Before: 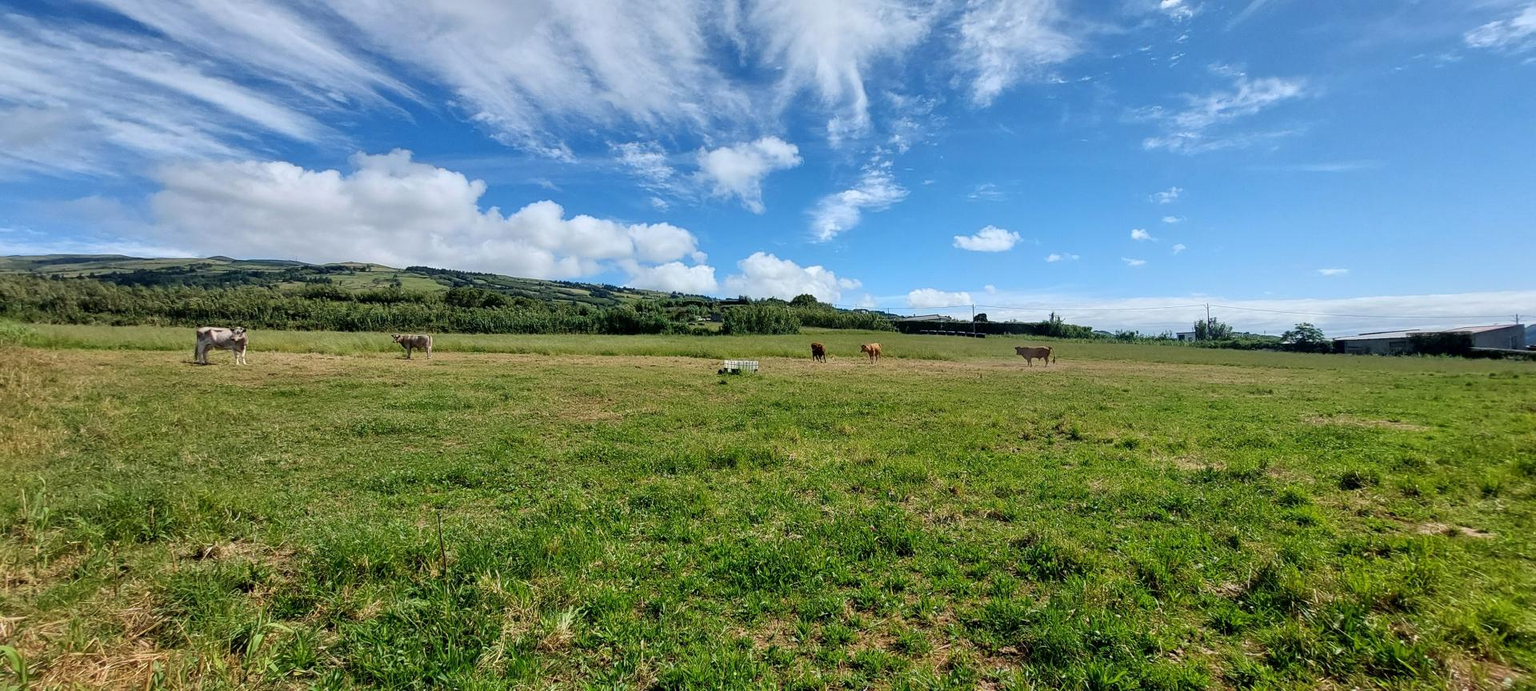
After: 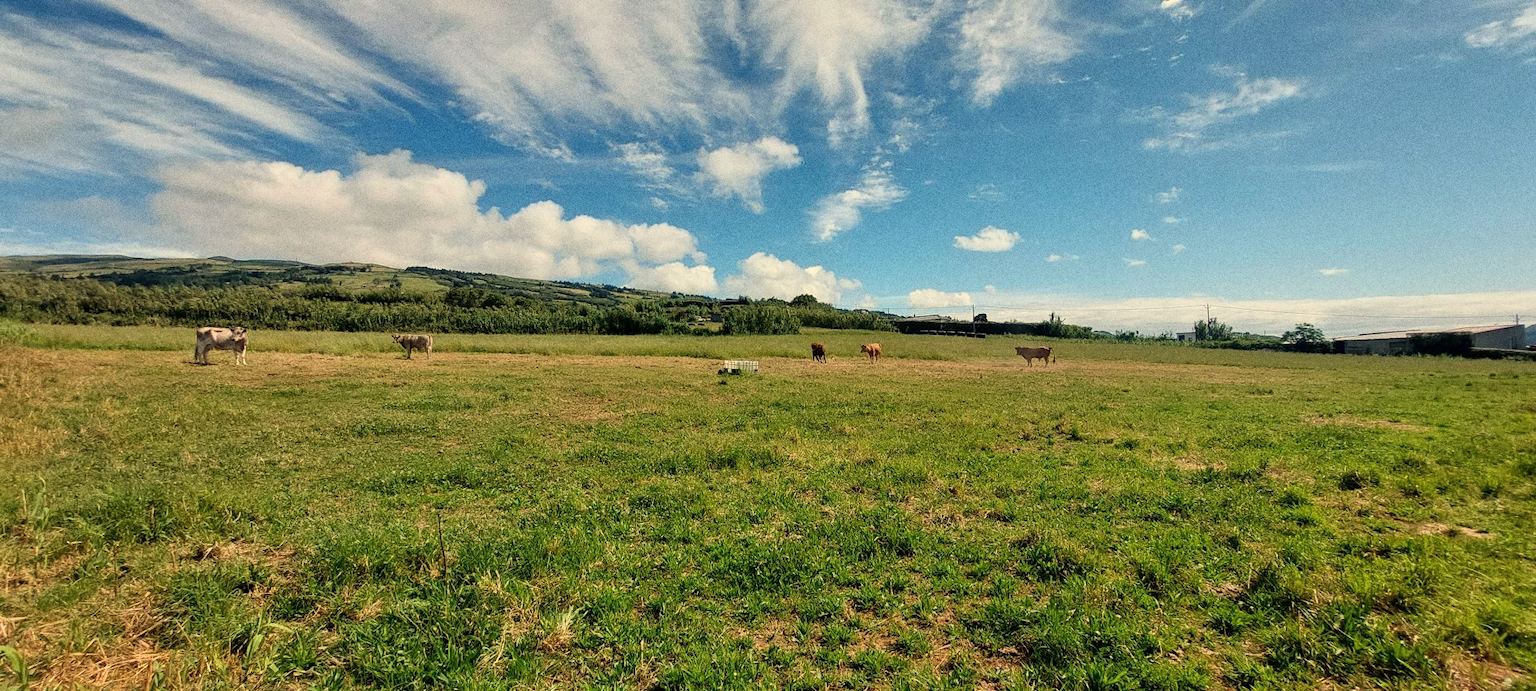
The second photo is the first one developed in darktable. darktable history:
white balance: red 1.123, blue 0.83
grain: coarseness 0.09 ISO, strength 40%
